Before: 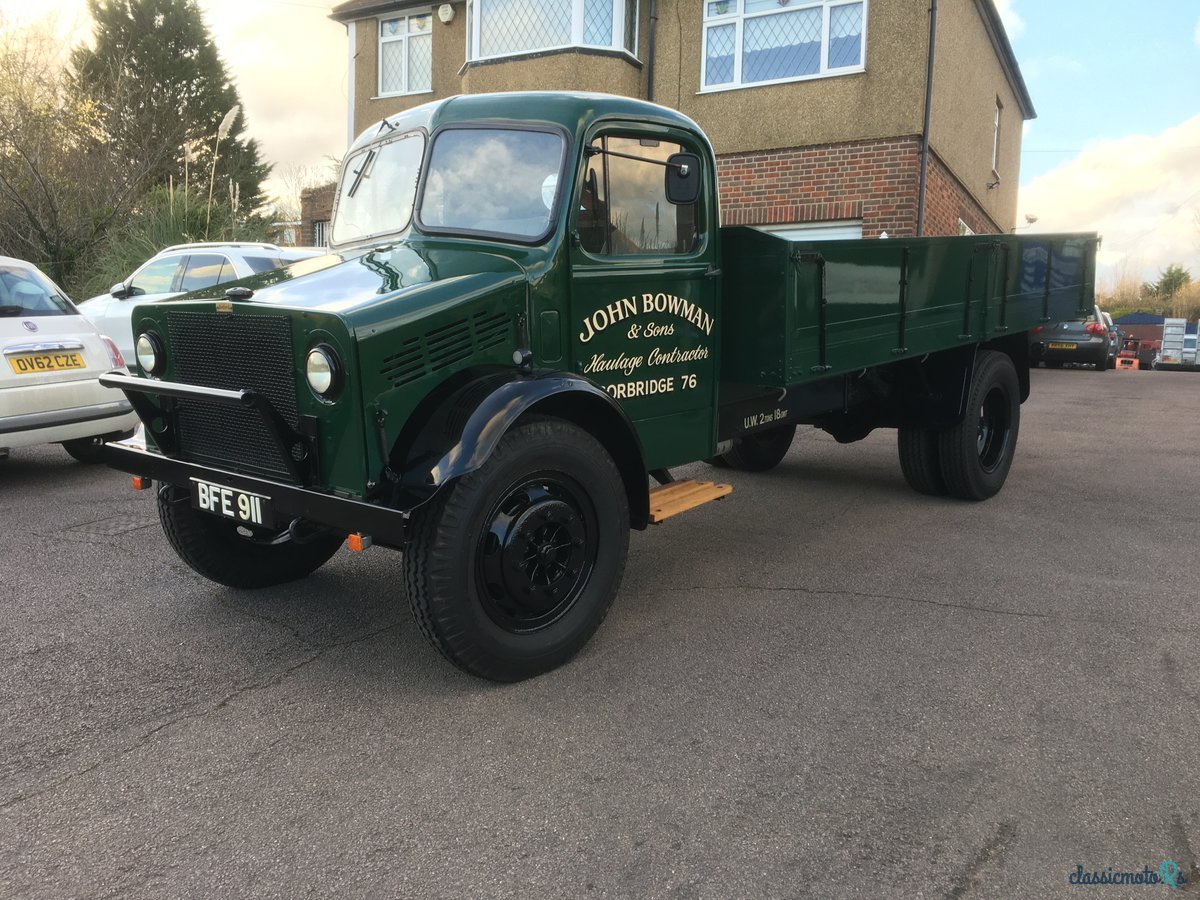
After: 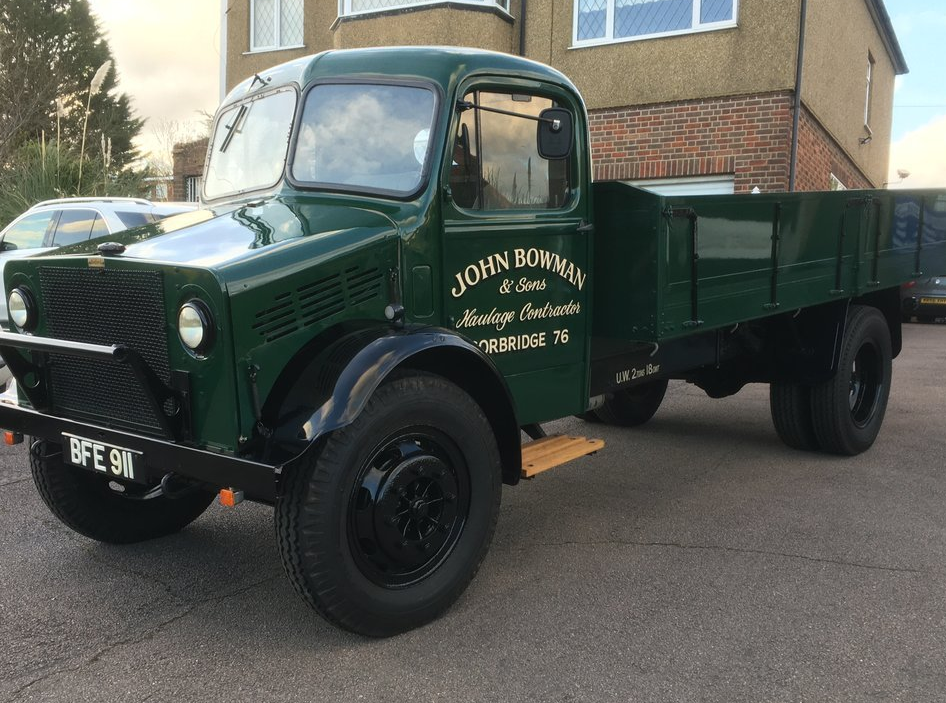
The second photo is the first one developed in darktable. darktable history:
crop and rotate: left 10.722%, top 5.061%, right 10.372%, bottom 16.784%
